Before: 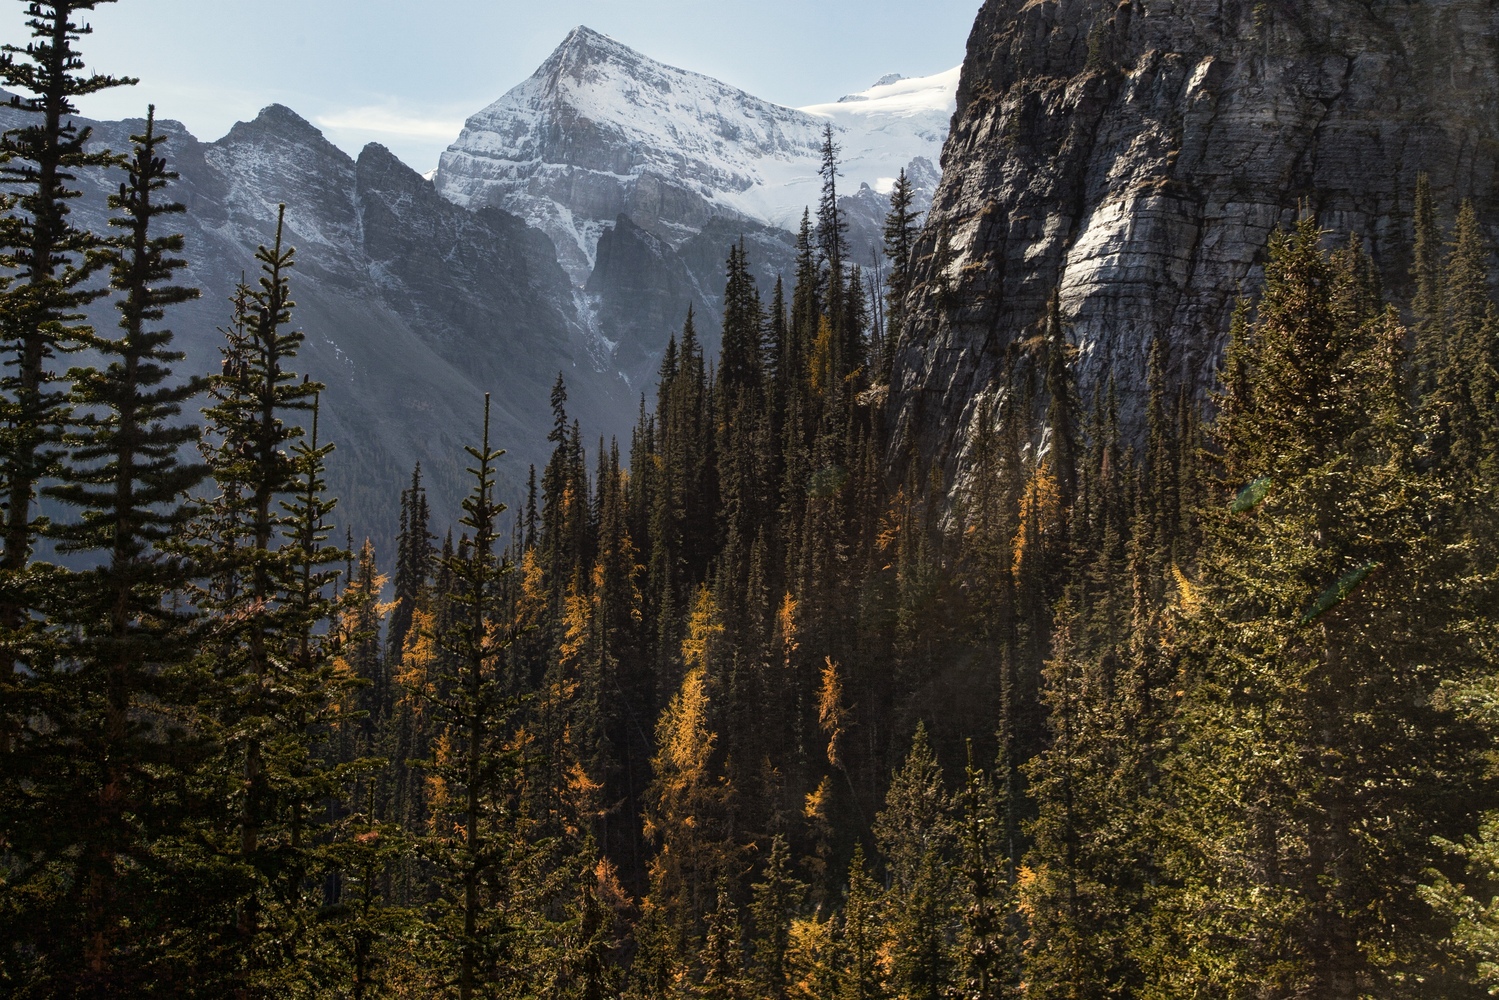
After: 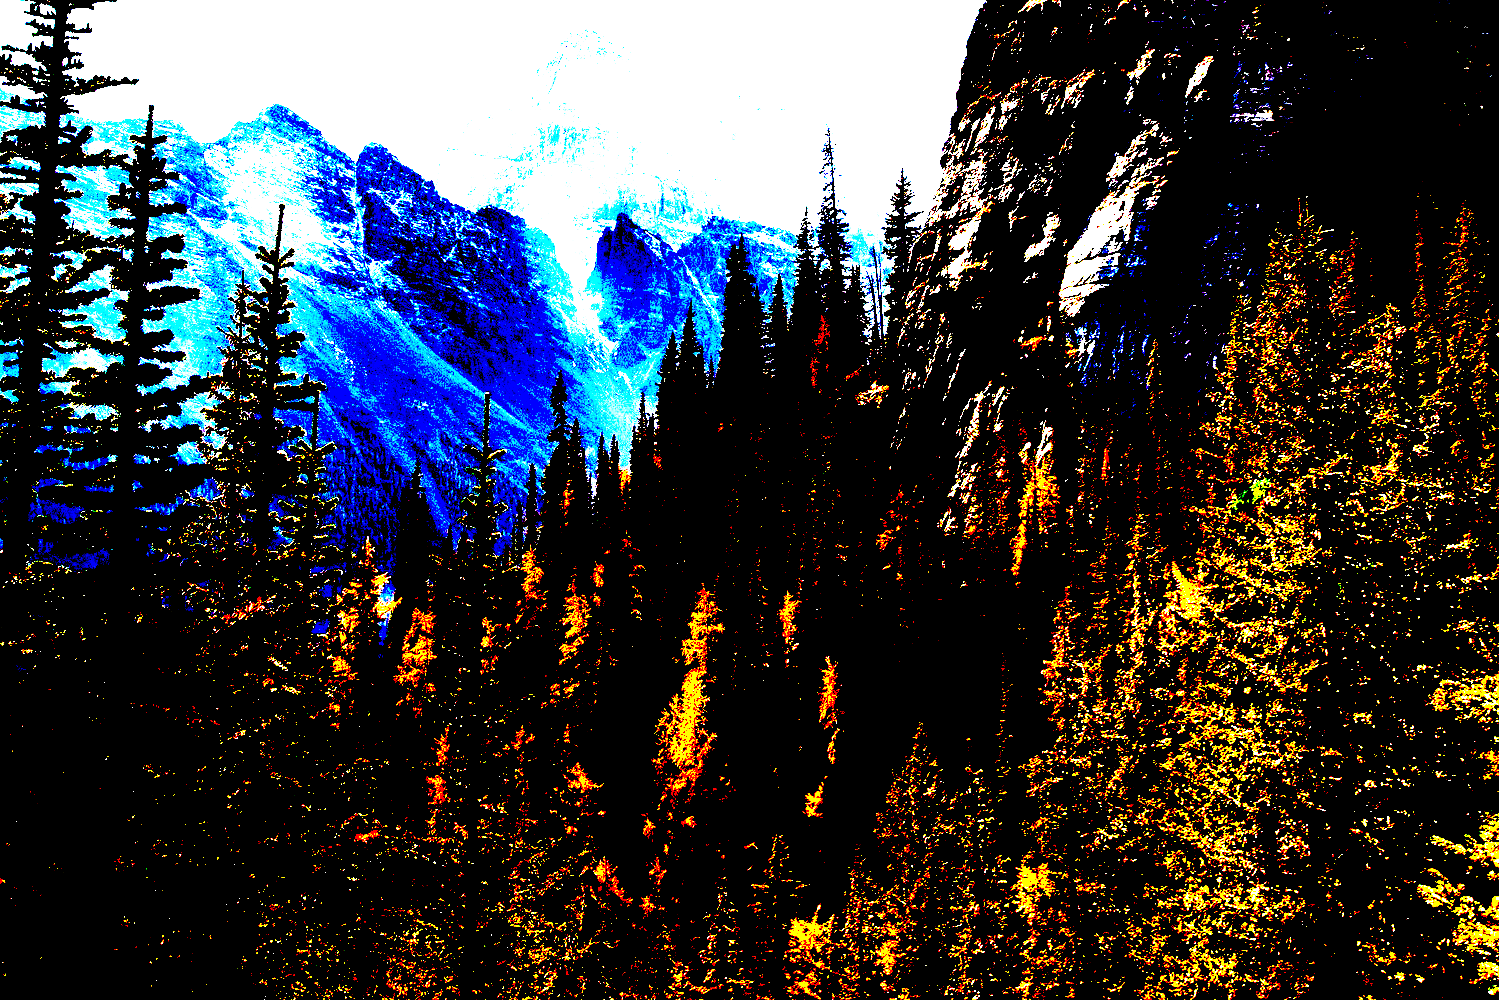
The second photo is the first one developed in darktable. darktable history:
exposure: black level correction 0.1, exposure 3.092 EV, compensate highlight preservation false
